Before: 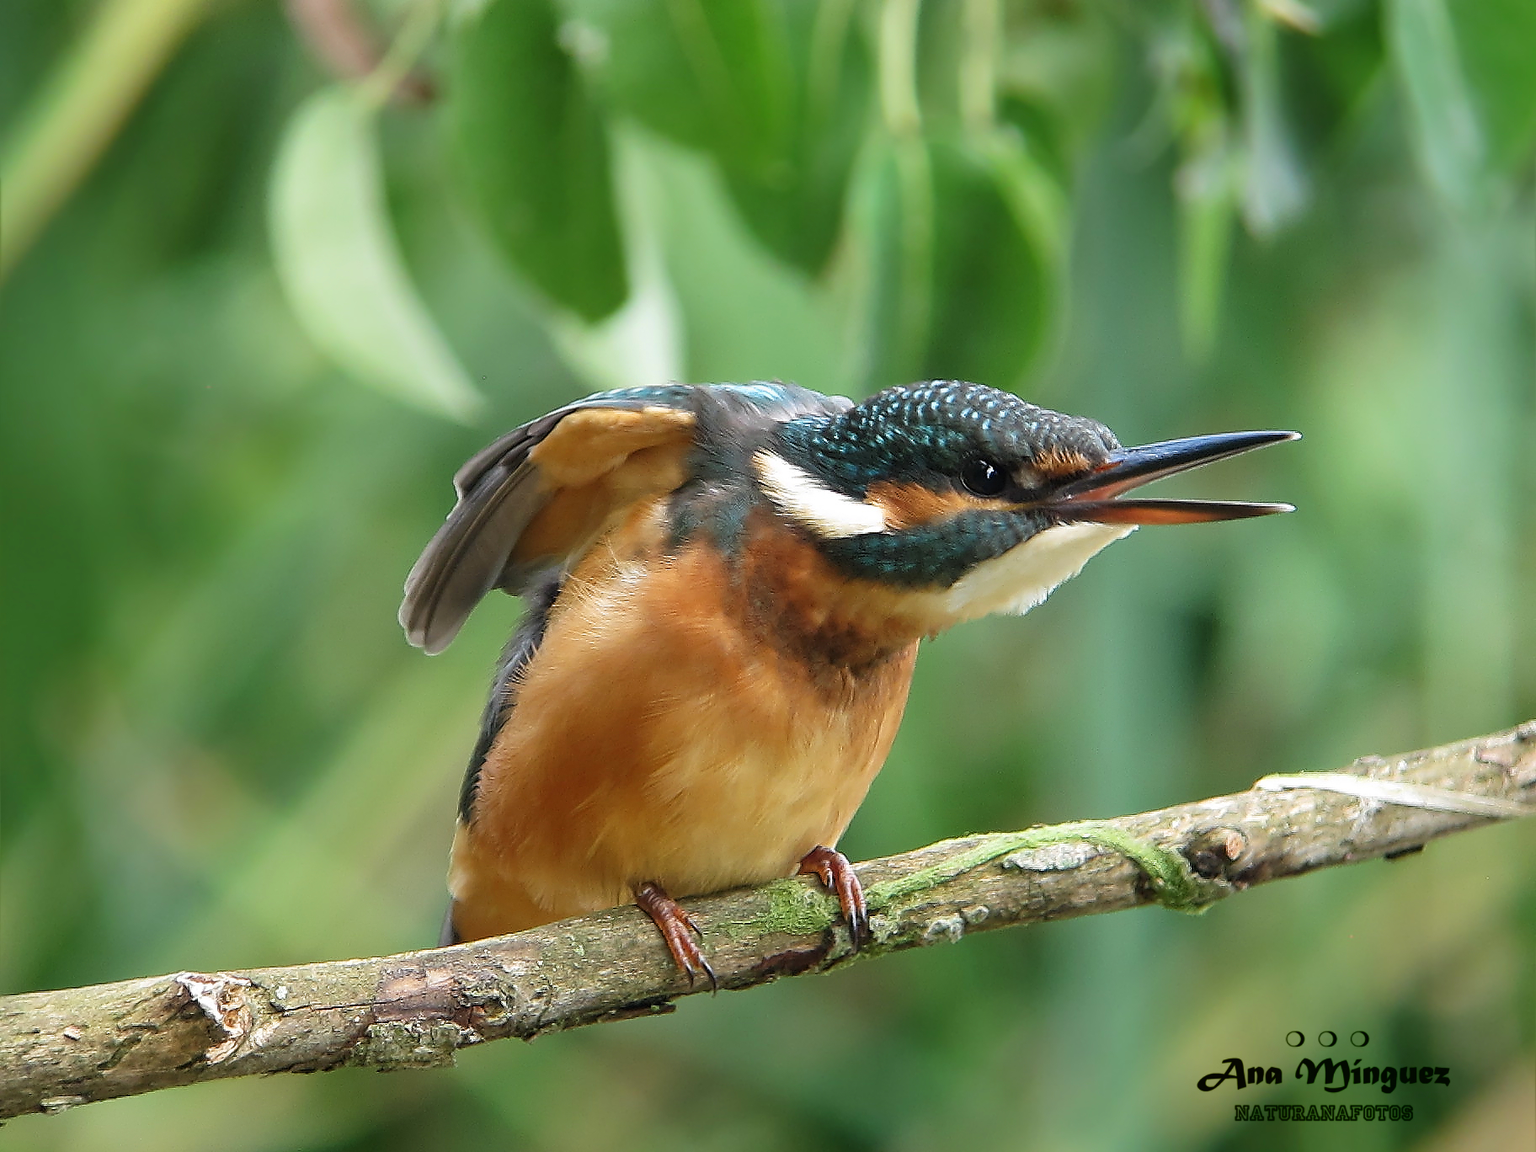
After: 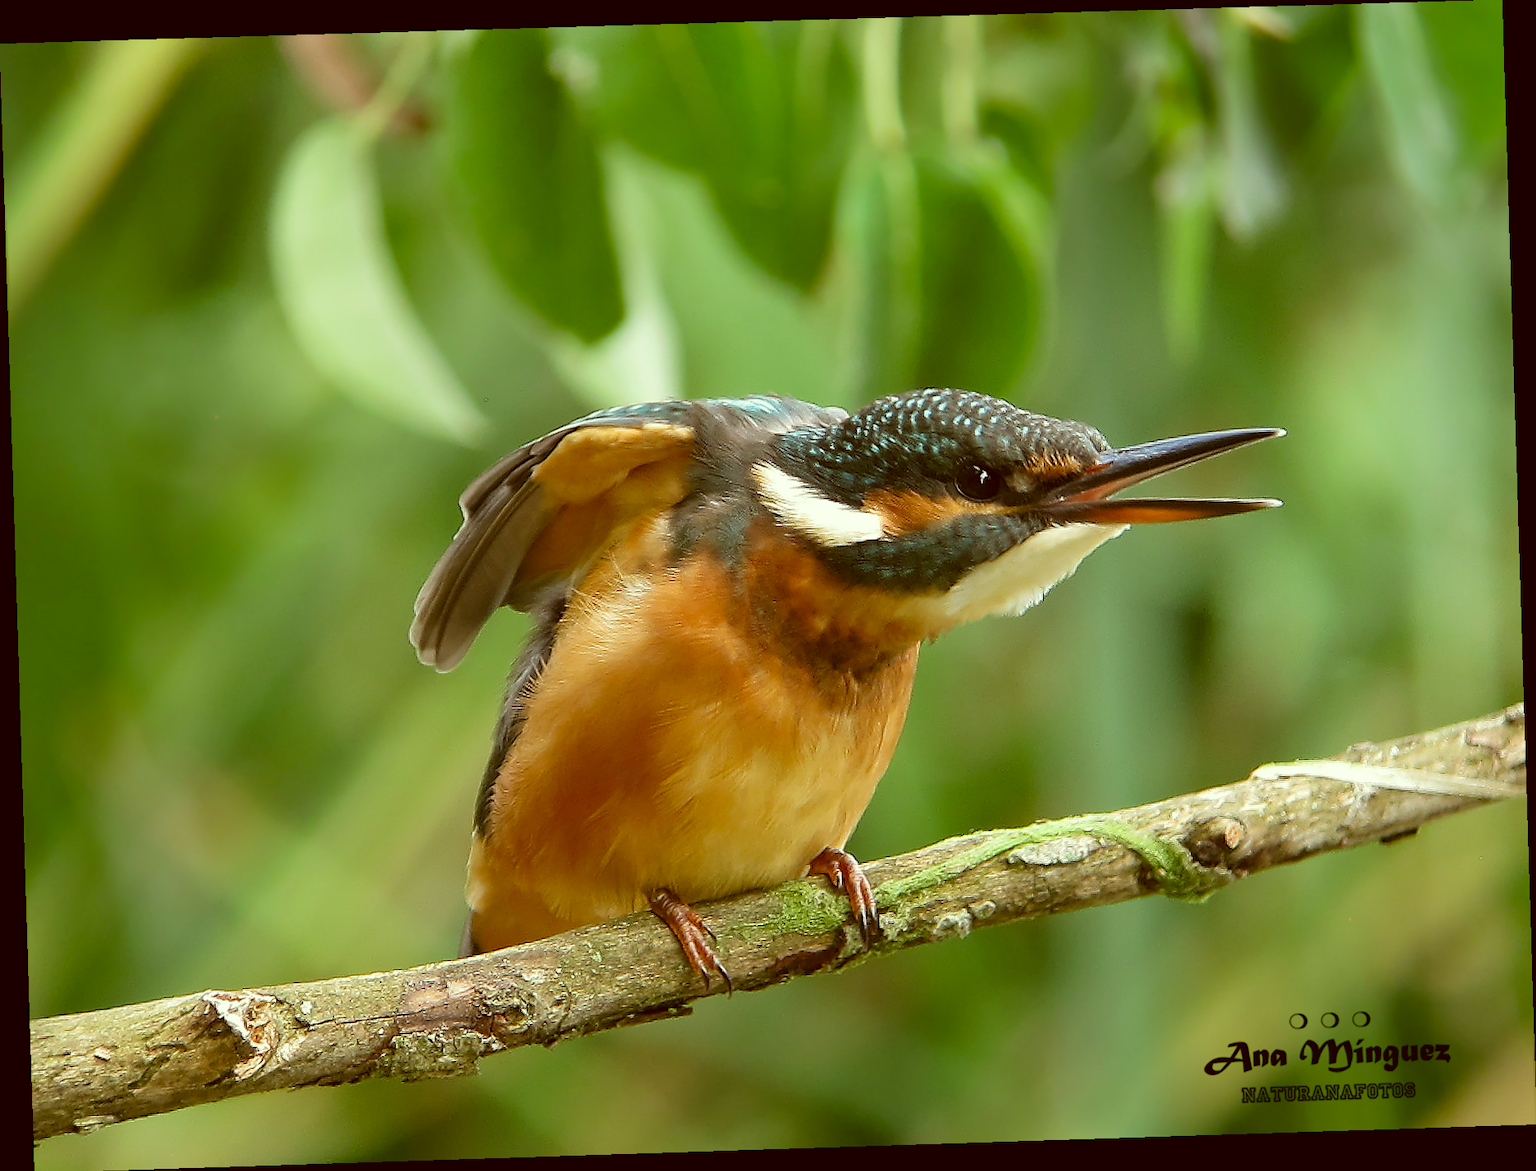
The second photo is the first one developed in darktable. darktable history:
color correction: highlights a* -5.94, highlights b* 9.48, shadows a* 10.12, shadows b* 23.94
white balance: red 1, blue 1
rotate and perspective: rotation -1.77°, lens shift (horizontal) 0.004, automatic cropping off
